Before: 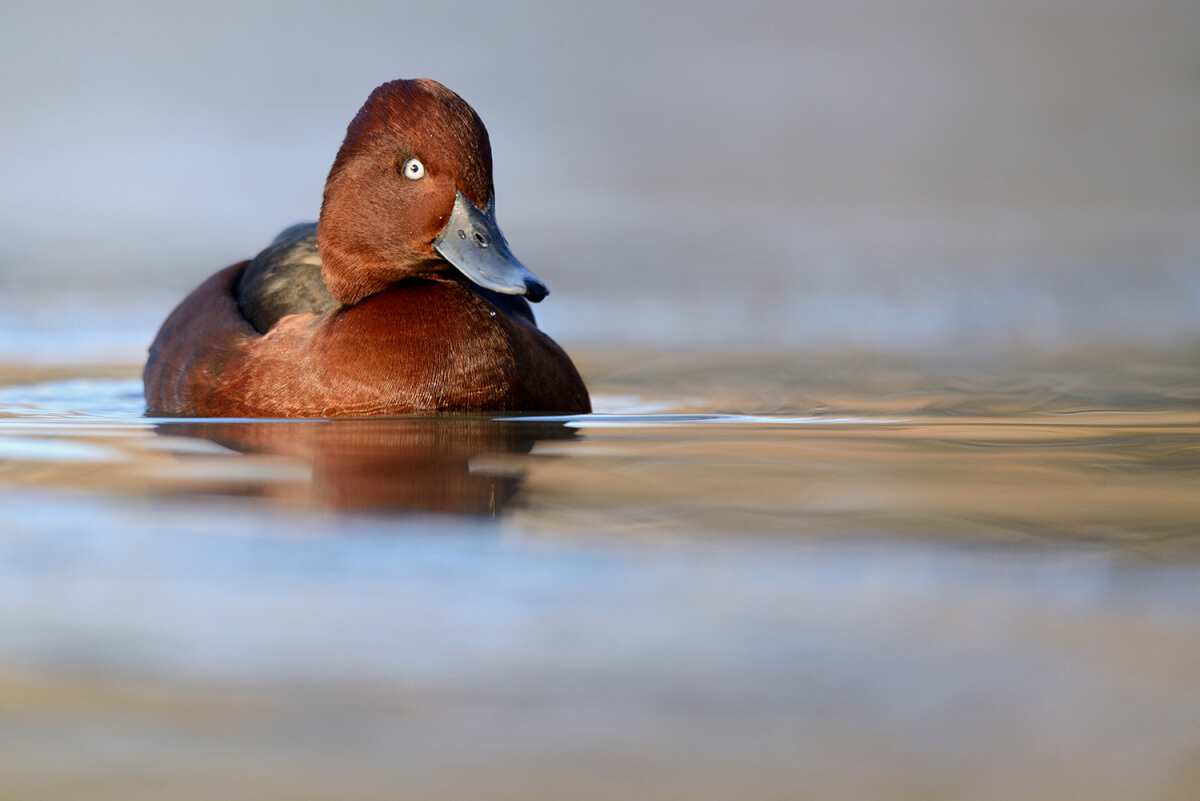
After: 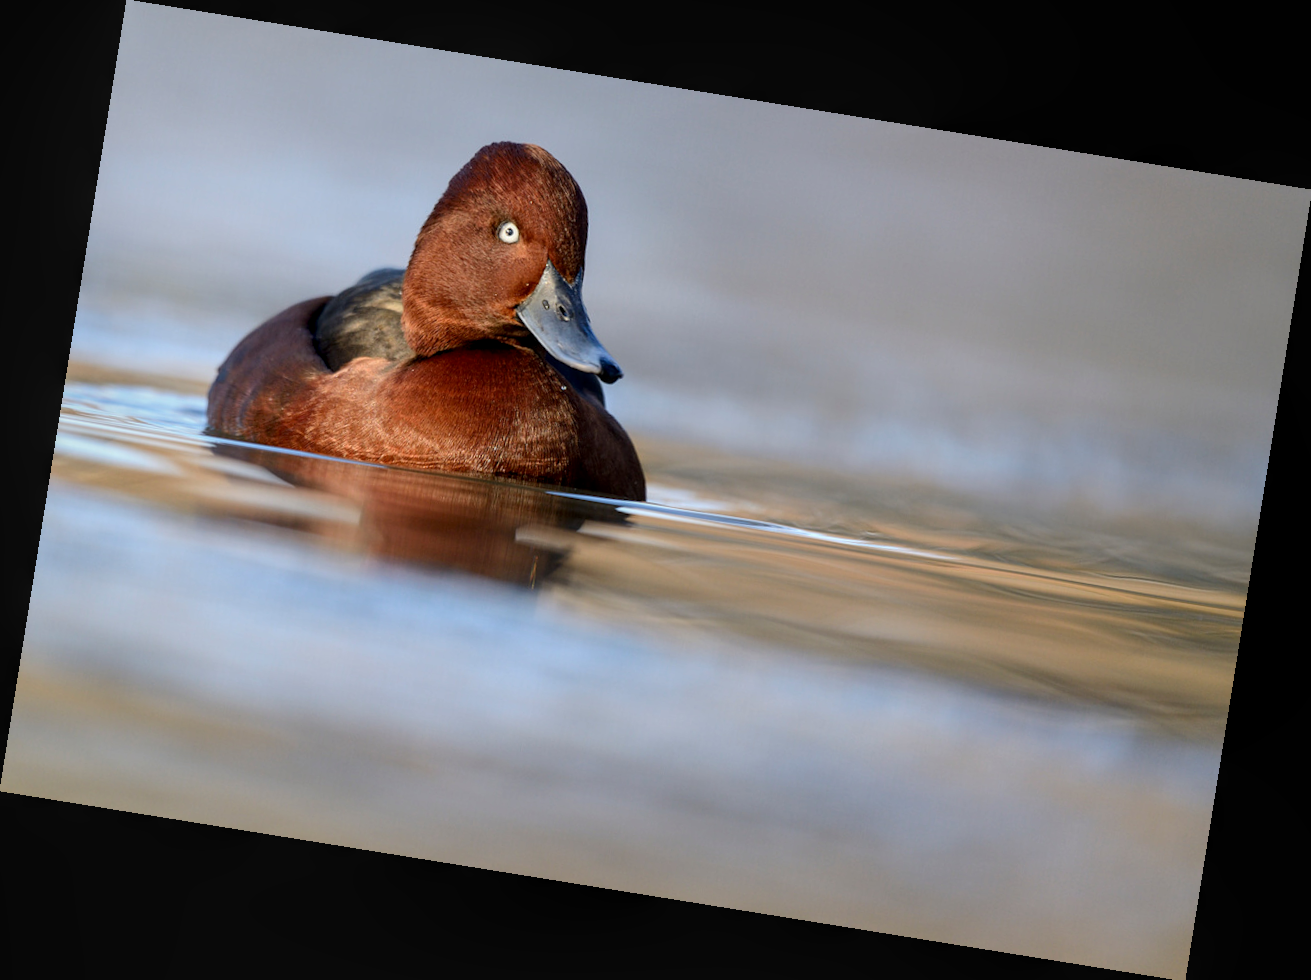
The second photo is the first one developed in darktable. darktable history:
rotate and perspective: rotation 9.12°, automatic cropping off
local contrast: on, module defaults
